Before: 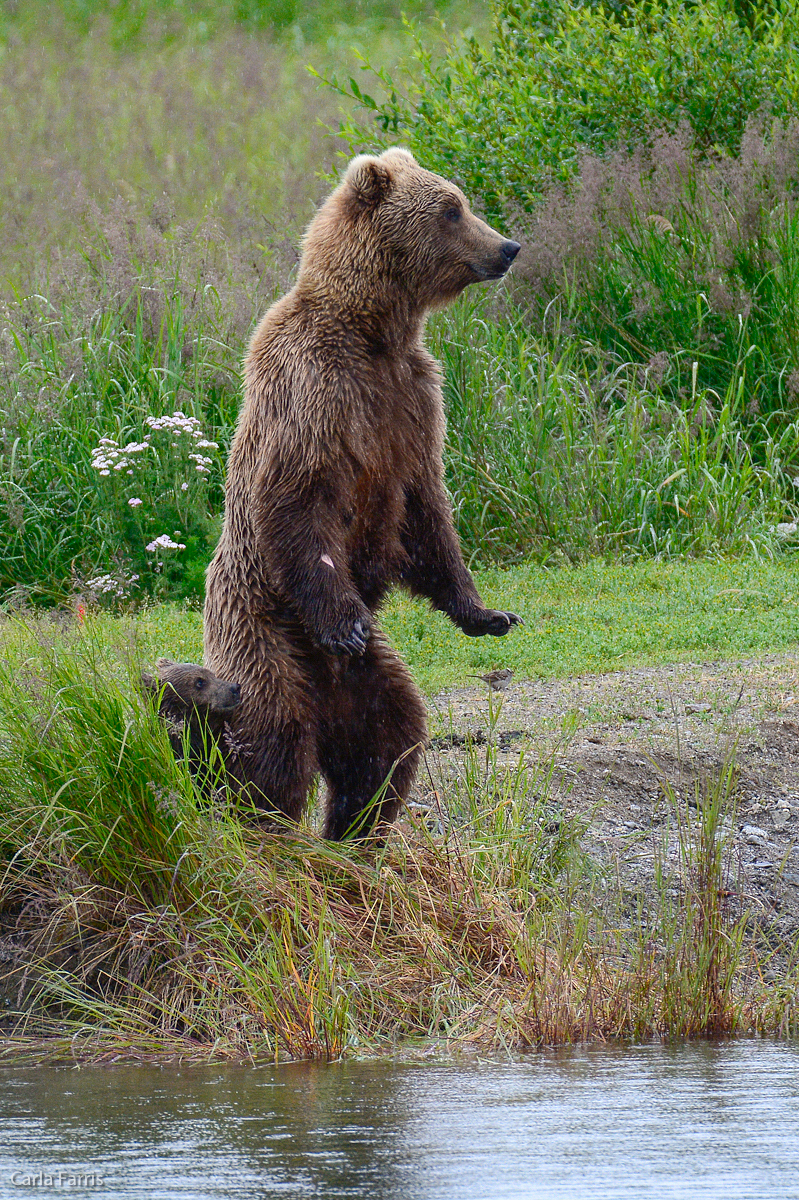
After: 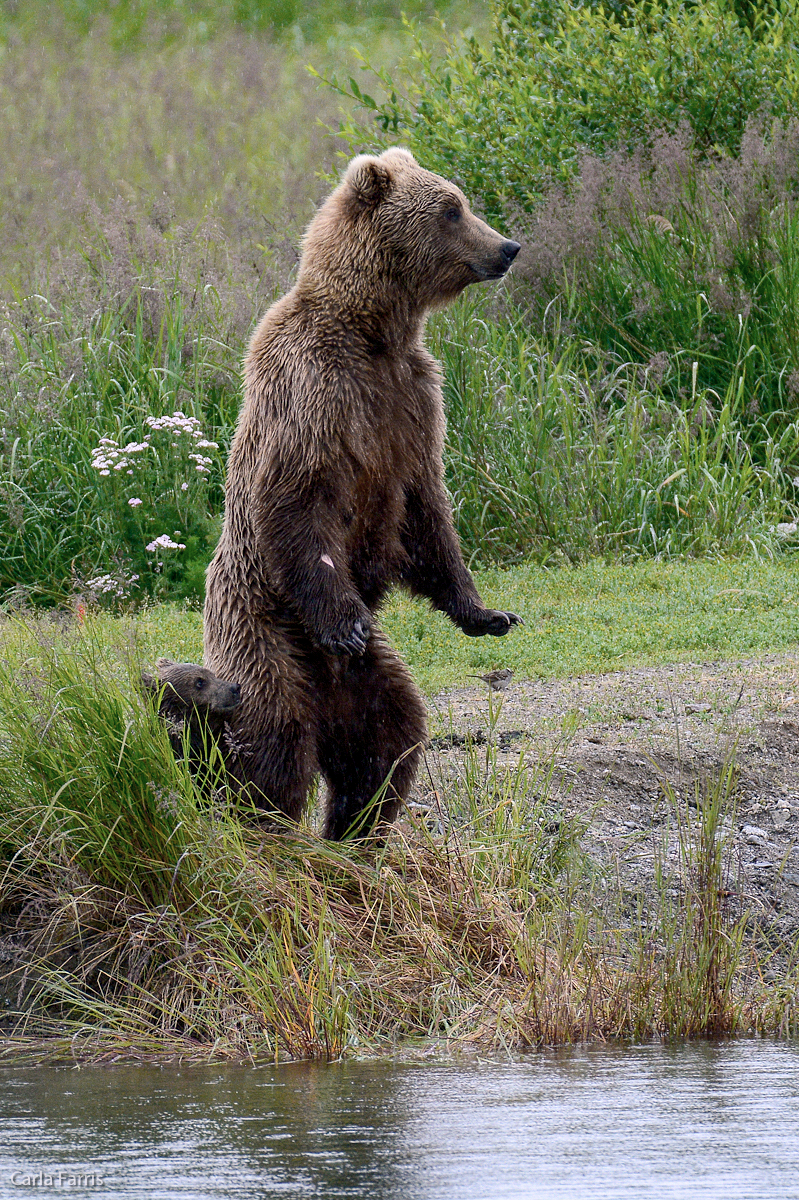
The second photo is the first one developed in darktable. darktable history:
color balance rgb: shadows lift › chroma 2%, shadows lift › hue 217.2°, power › chroma 0.25%, power › hue 60°, highlights gain › chroma 1.5%, highlights gain › hue 309.6°, global offset › luminance -0.5%, perceptual saturation grading › global saturation 15%, global vibrance 20%
contrast brightness saturation: contrast 0.1, saturation -0.36
